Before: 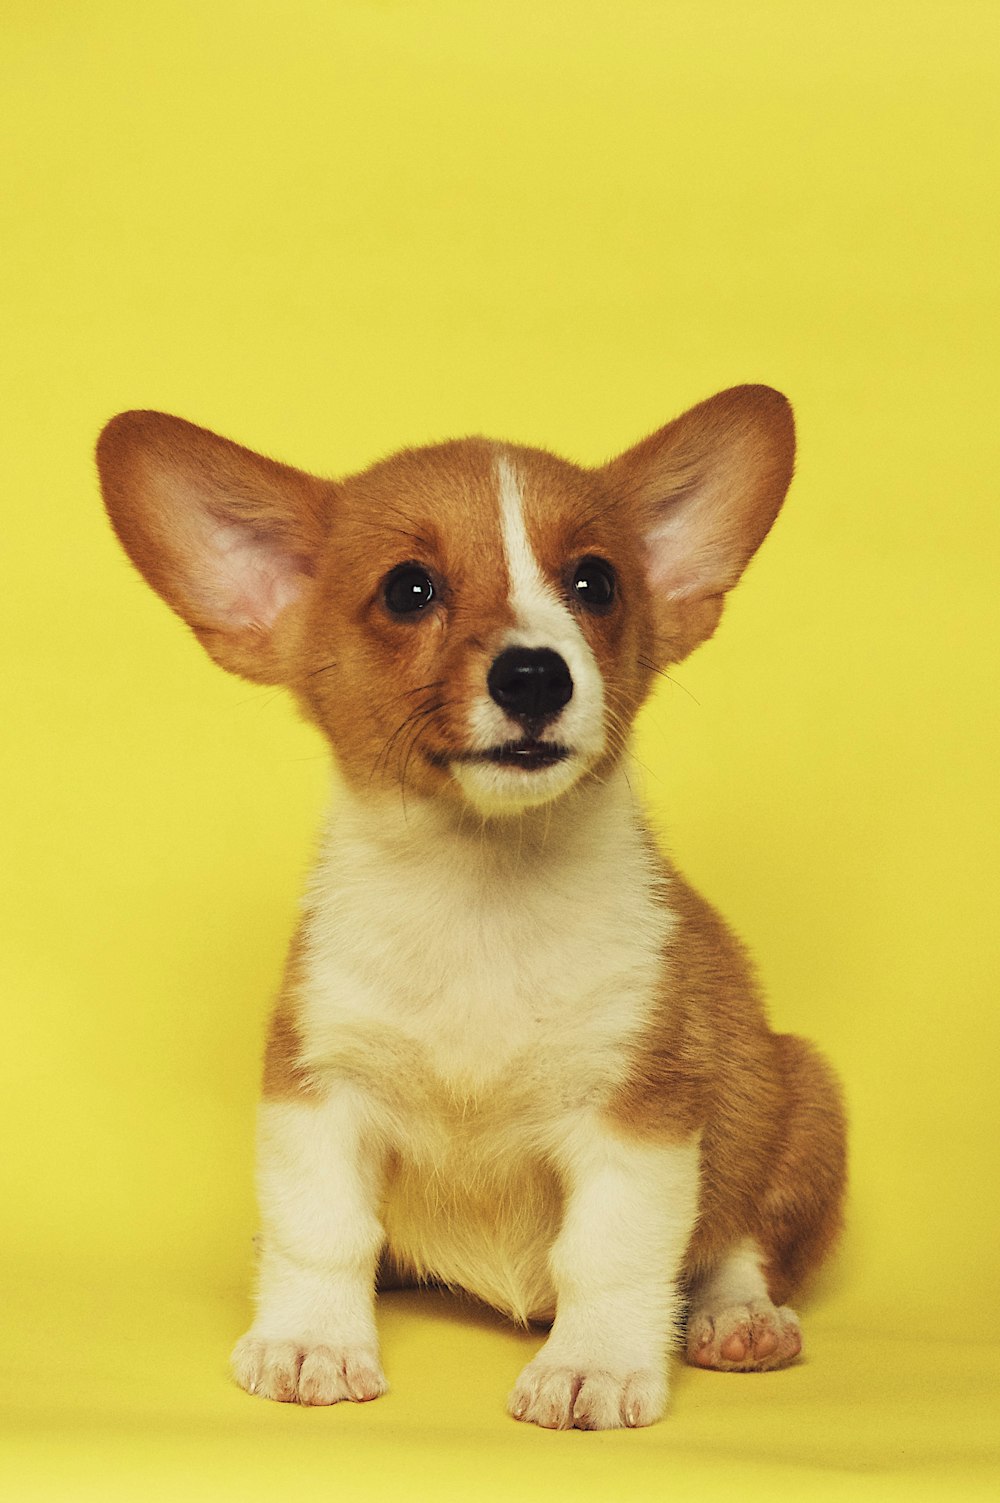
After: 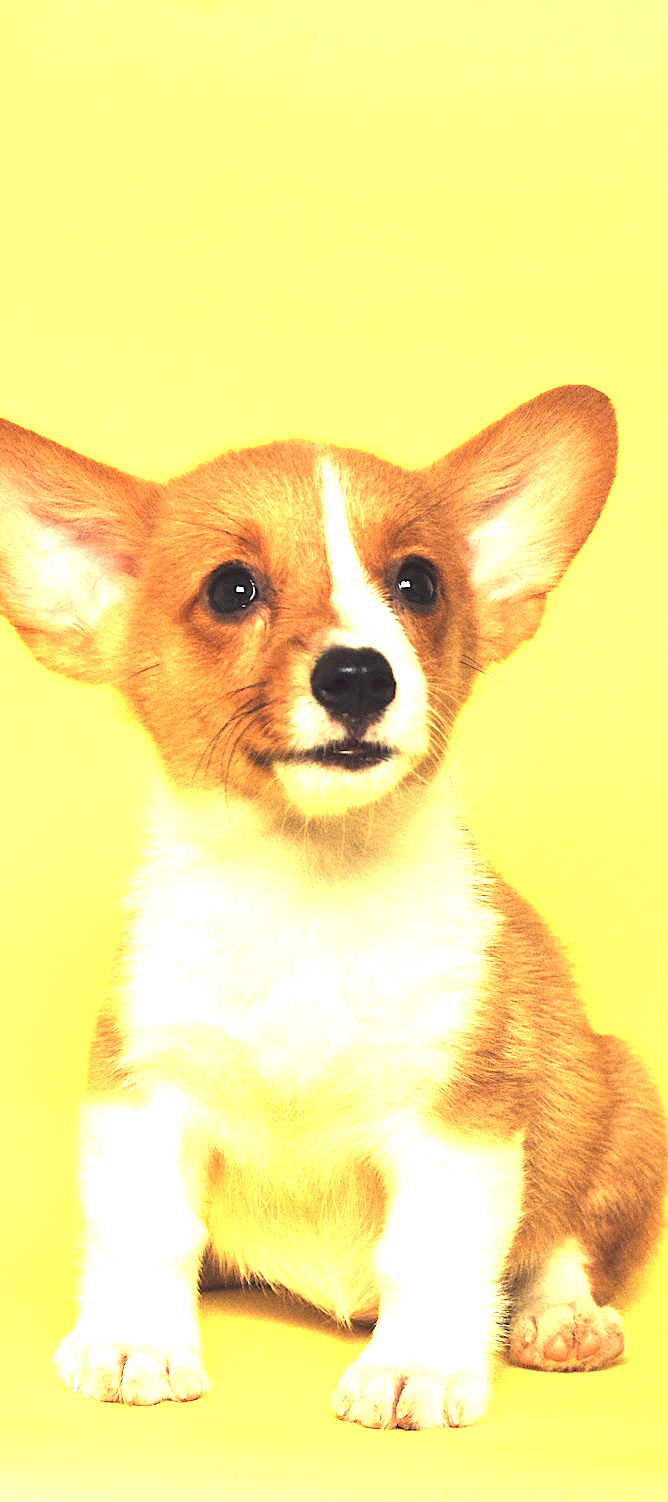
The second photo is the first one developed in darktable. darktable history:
crop and rotate: left 17.732%, right 15.423%
exposure: black level correction 0.001, exposure 1.719 EV, compensate exposure bias true, compensate highlight preservation false
